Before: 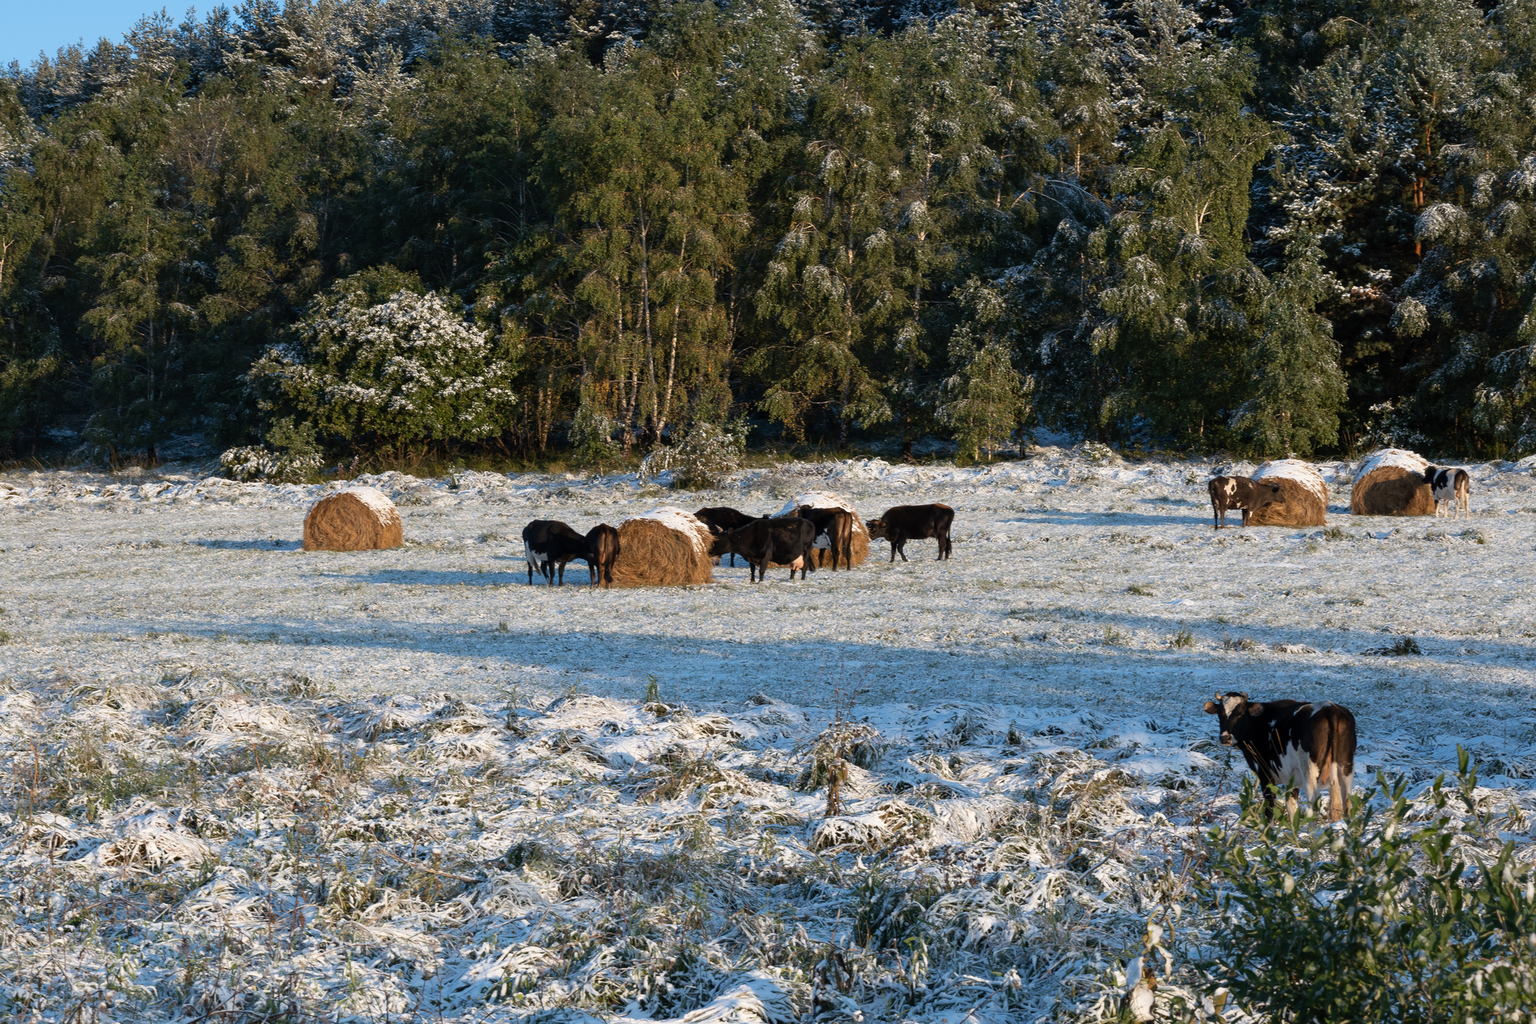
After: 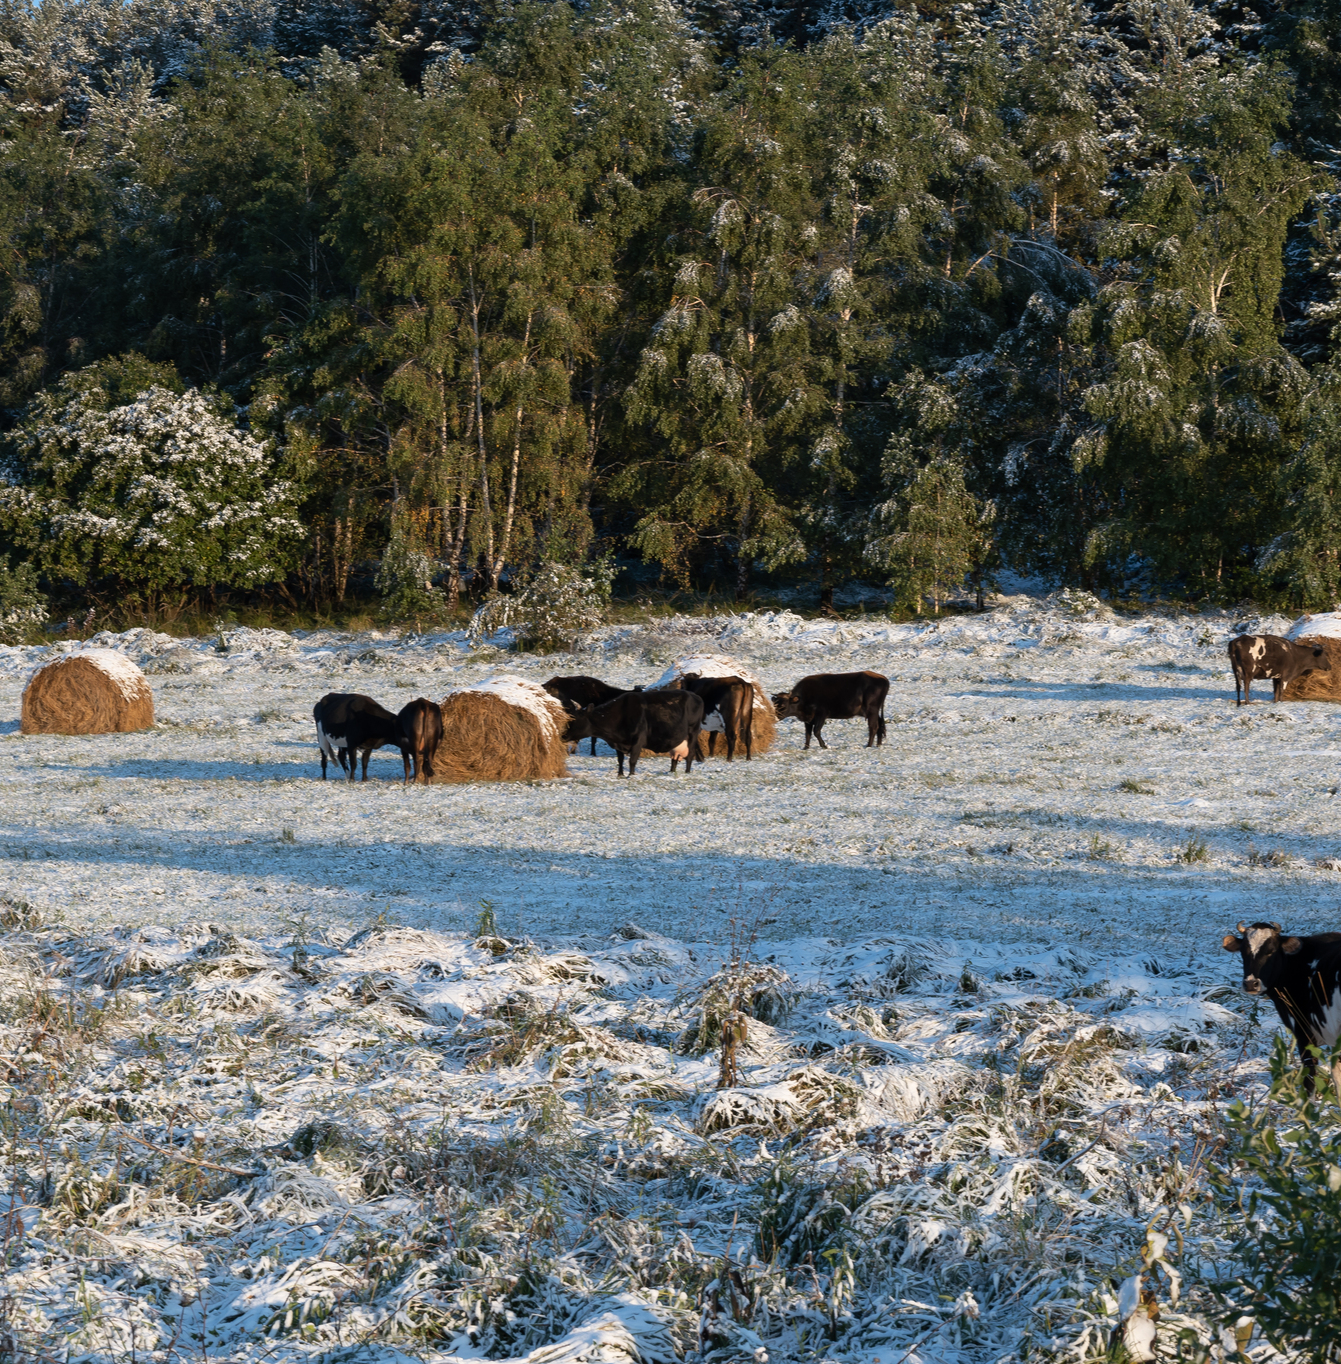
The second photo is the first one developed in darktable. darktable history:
crop and rotate: left 18.705%, right 15.796%
